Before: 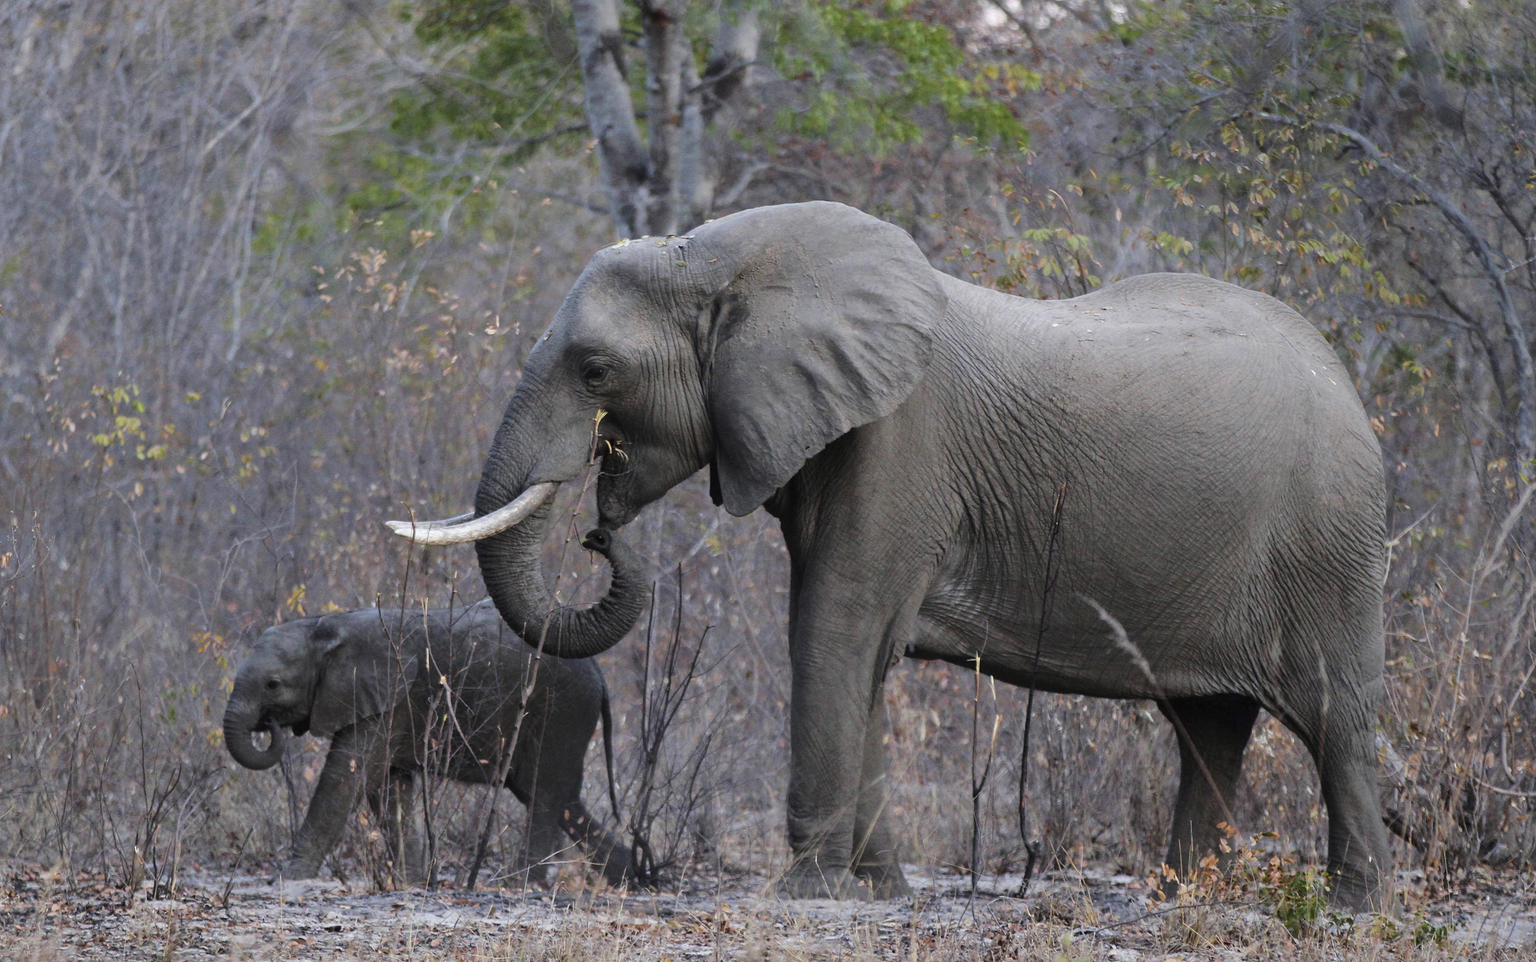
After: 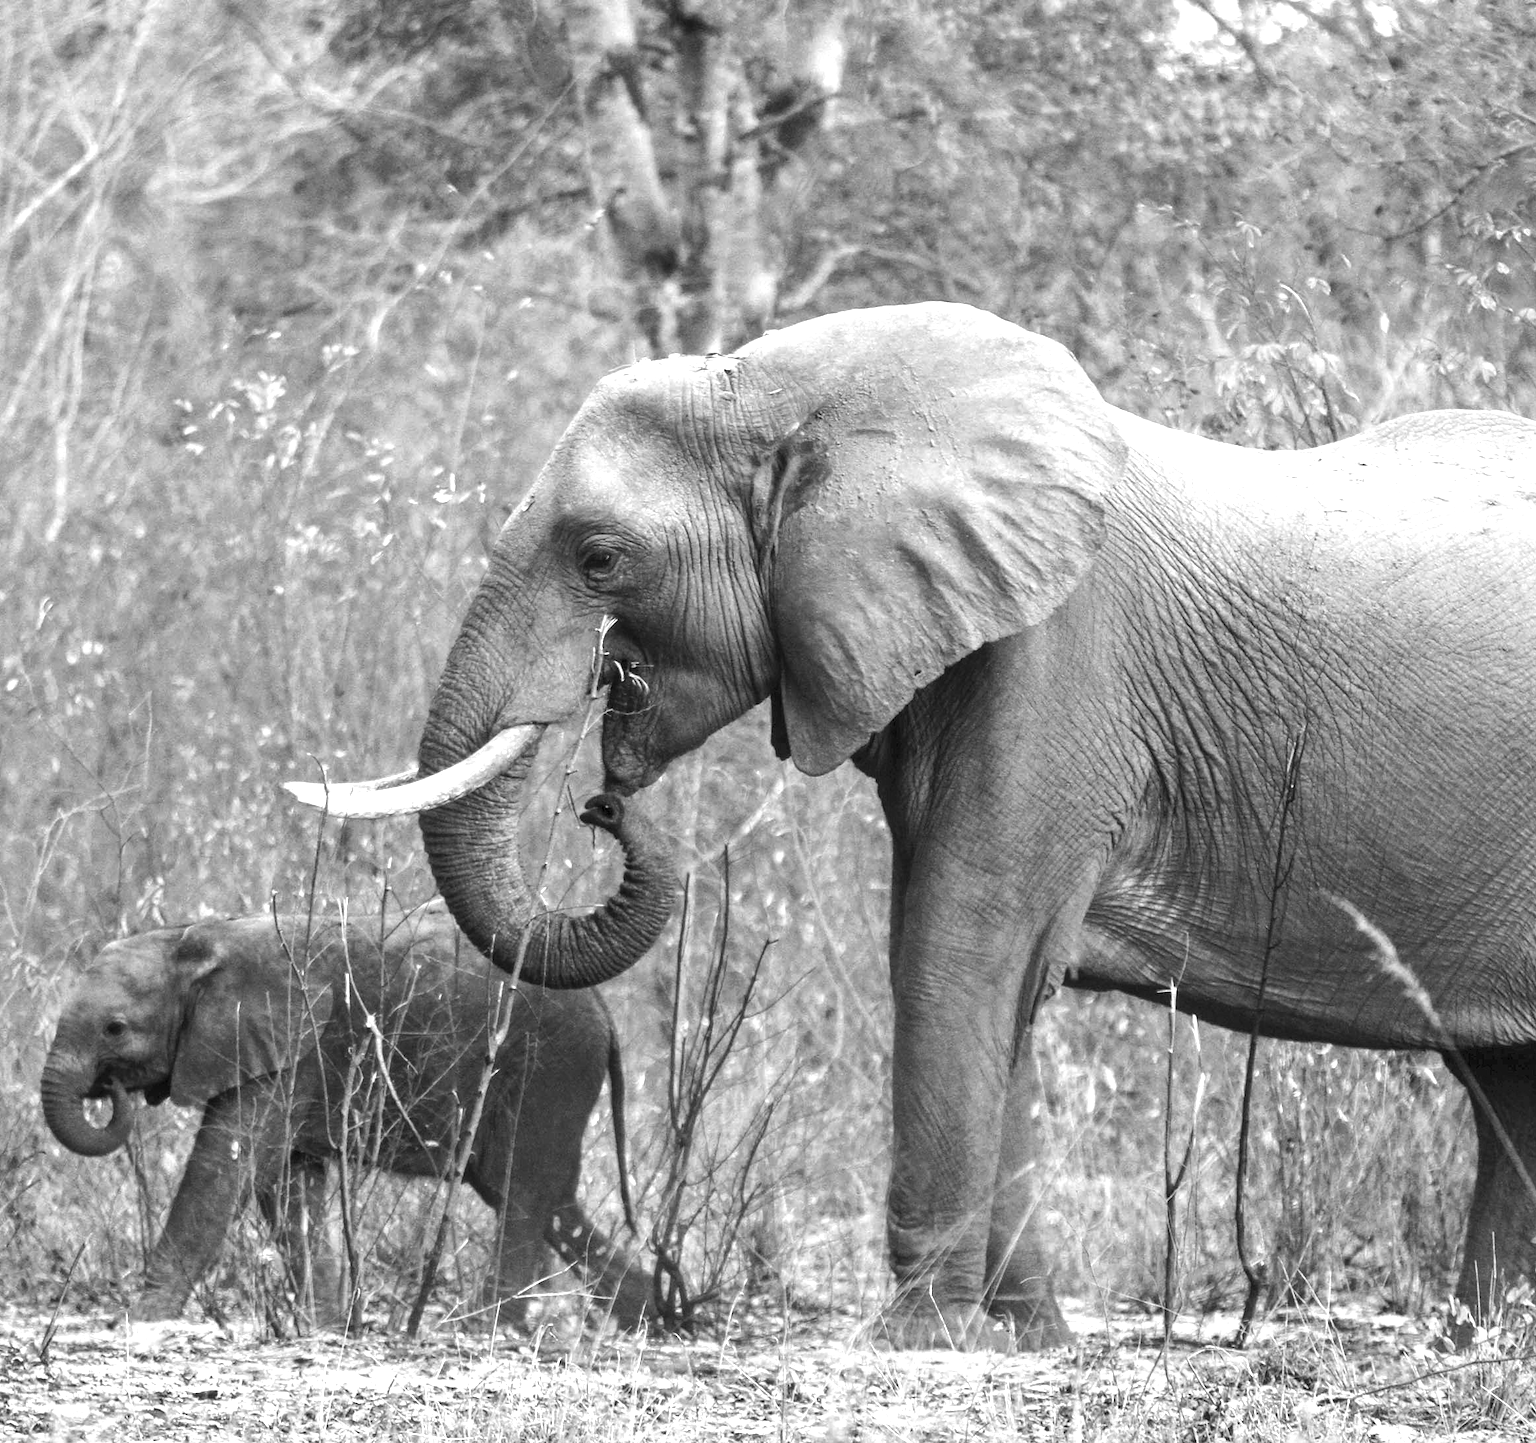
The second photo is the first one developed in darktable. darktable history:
shadows and highlights: radius 330.22, shadows 53.37, highlights -98.67, compress 94.37%, soften with gaussian
crop and rotate: left 12.827%, right 20.523%
exposure: black level correction 0, exposure 1.392 EV, compensate exposure bias true, compensate highlight preservation false
local contrast: on, module defaults
color calibration: output gray [0.267, 0.423, 0.261, 0], illuminant as shot in camera, x 0.378, y 0.381, temperature 4100.11 K, gamut compression 2.97
